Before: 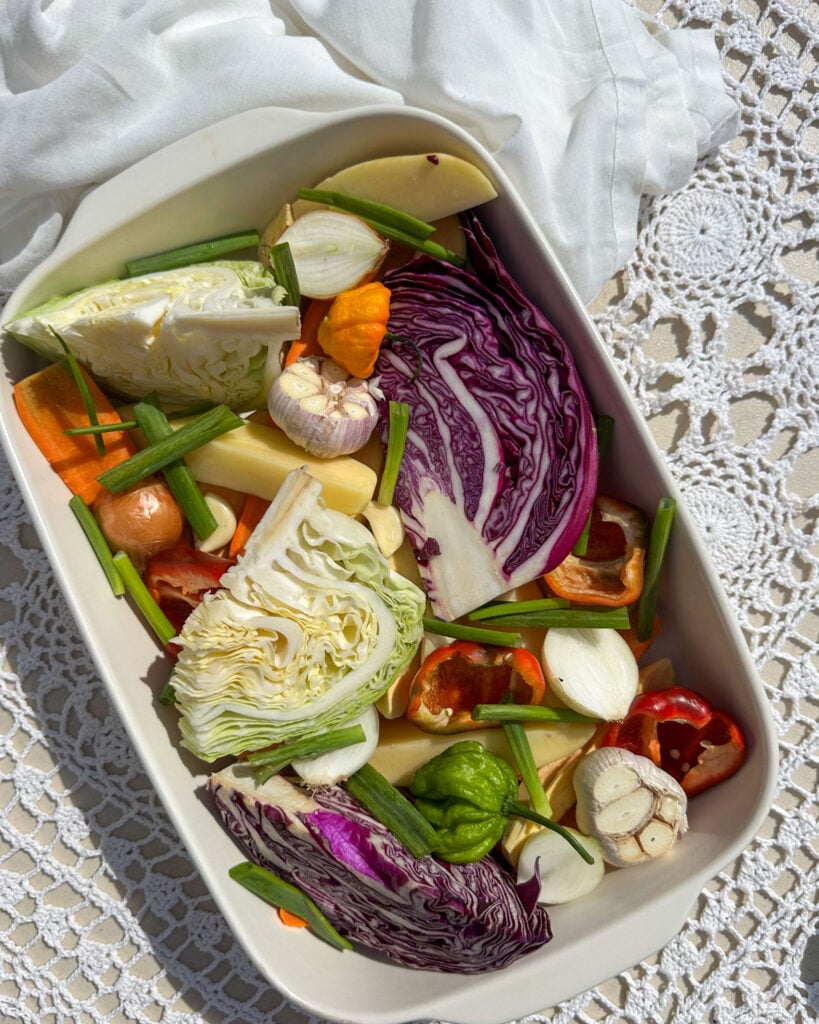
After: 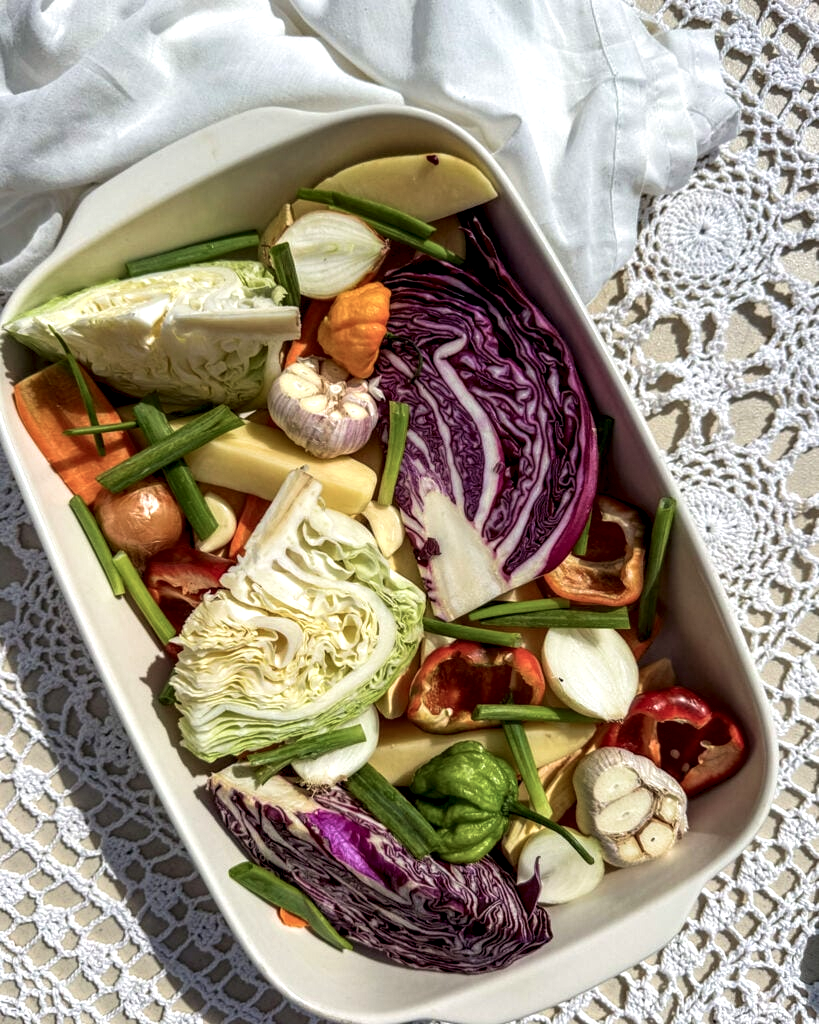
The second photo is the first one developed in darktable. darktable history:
local contrast: highlights 60%, shadows 61%, detail 160%
velvia: on, module defaults
color balance rgb: global offset › hue 170.96°, linear chroma grading › shadows -6.549%, linear chroma grading › highlights -6.479%, linear chroma grading › global chroma -10.362%, linear chroma grading › mid-tones -8.039%, perceptual saturation grading › global saturation 0.371%, global vibrance 20%
exposure: exposure 0.074 EV, compensate highlight preservation false
